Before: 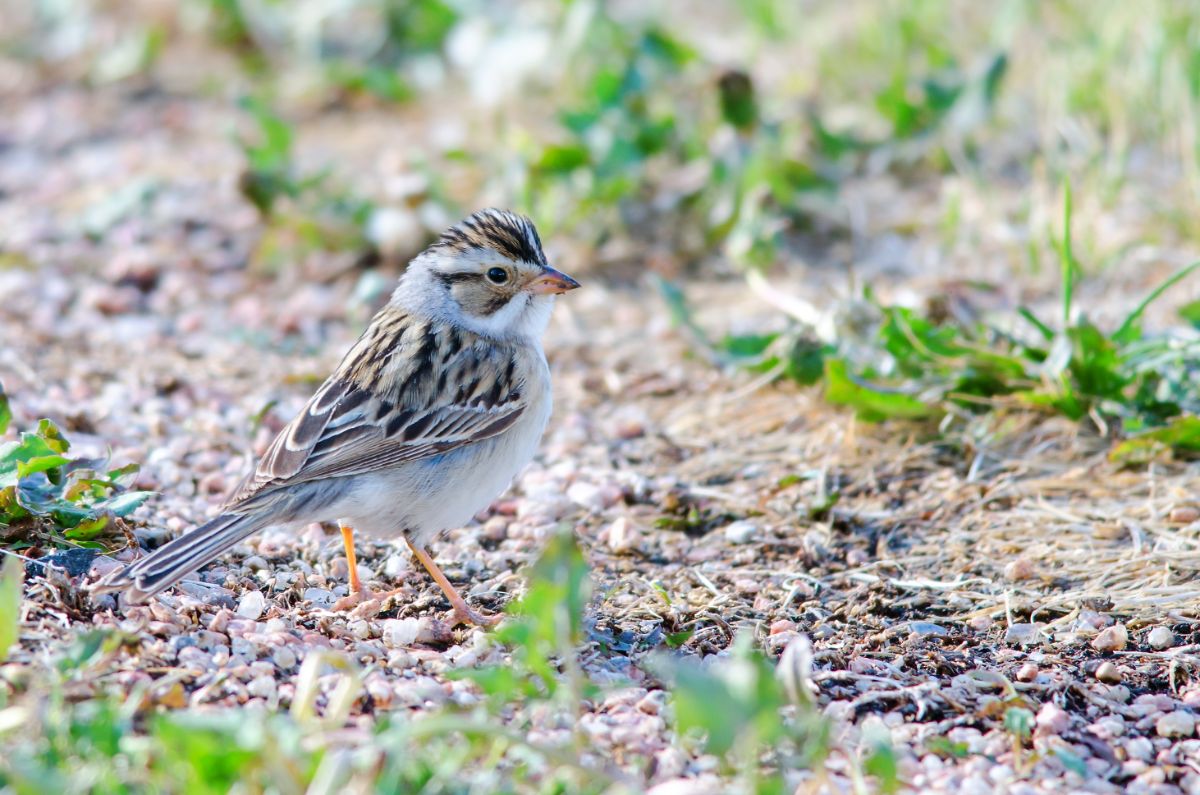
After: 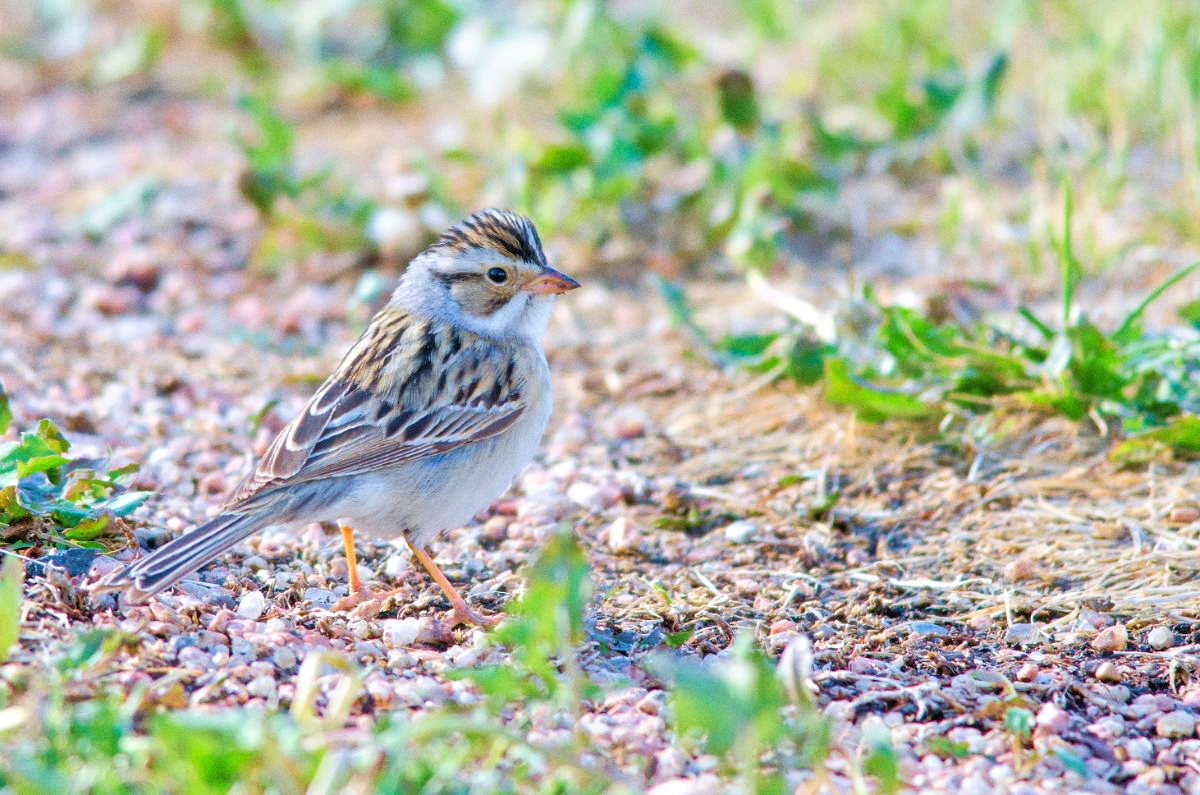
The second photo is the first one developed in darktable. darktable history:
grain: on, module defaults
velvia: strength 36.57%
tone equalizer: -7 EV 0.15 EV, -6 EV 0.6 EV, -5 EV 1.15 EV, -4 EV 1.33 EV, -3 EV 1.15 EV, -2 EV 0.6 EV, -1 EV 0.15 EV, mask exposure compensation -0.5 EV
white balance: emerald 1
